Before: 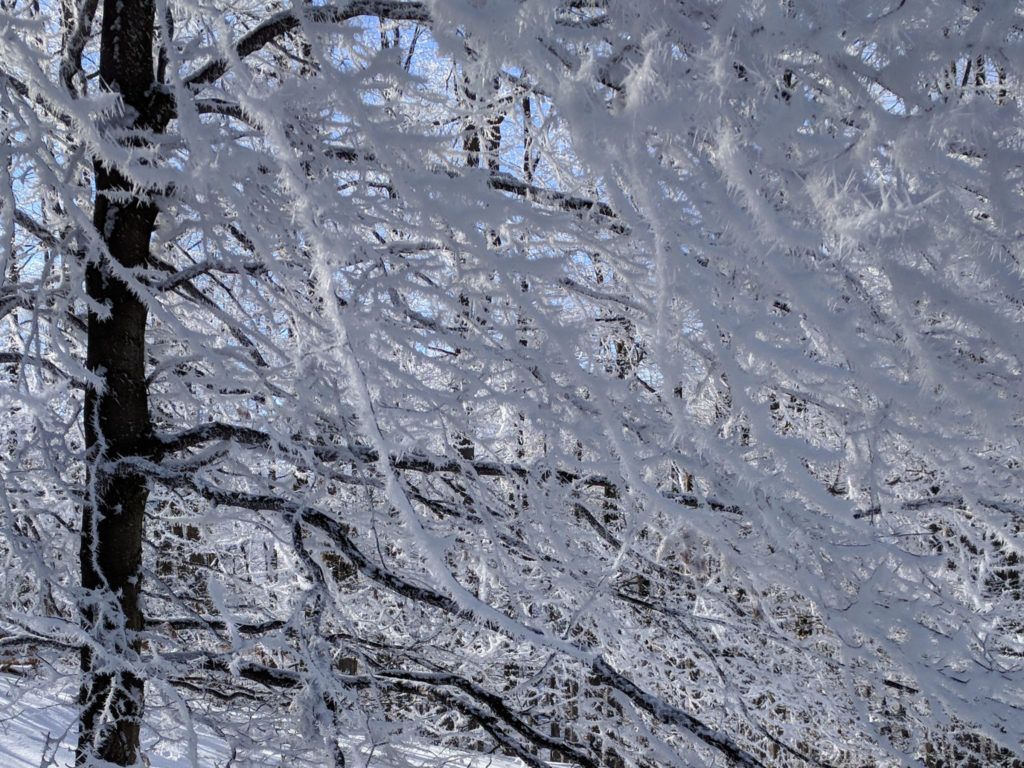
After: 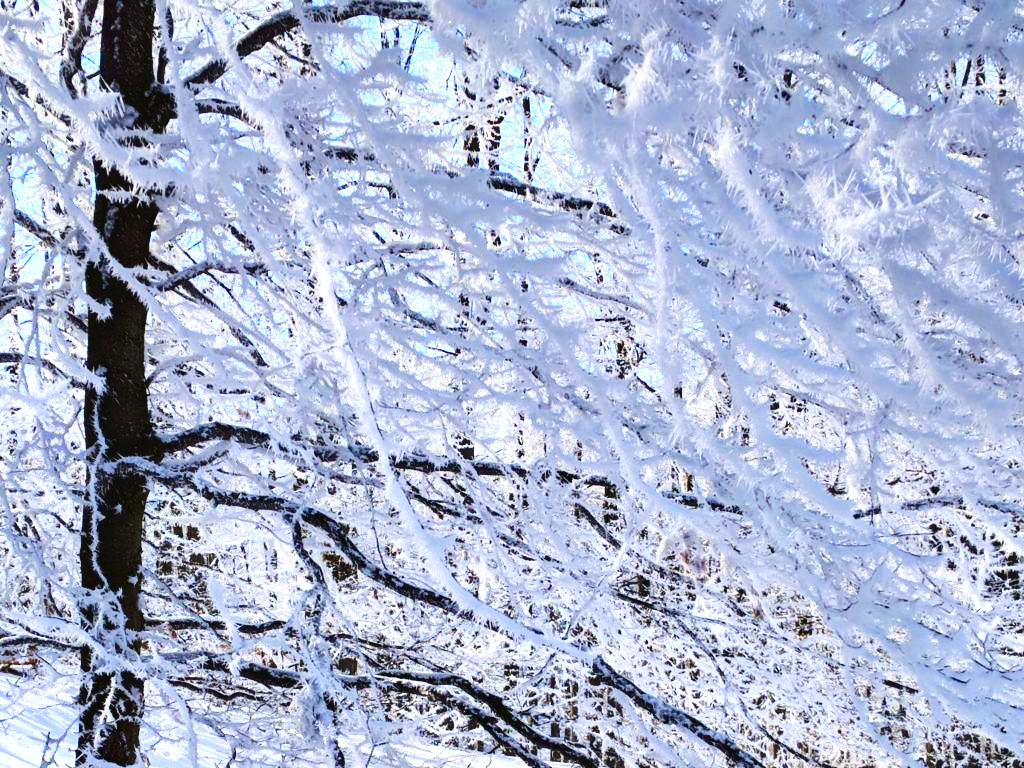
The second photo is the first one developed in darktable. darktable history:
exposure: black level correction -0.002, exposure 0.54 EV, compensate highlight preservation false
color balance rgb: perceptual saturation grading › global saturation 25%, perceptual saturation grading › highlights -50%, perceptual saturation grading › shadows 30%, perceptual brilliance grading › global brilliance 12%, global vibrance 20%
shadows and highlights: low approximation 0.01, soften with gaussian
rgb curve: curves: ch0 [(0, 0) (0.284, 0.292) (0.505, 0.644) (1, 1)], compensate middle gray true
tone curve: curves: ch0 [(0, 0.021) (0.059, 0.053) (0.212, 0.18) (0.337, 0.304) (0.495, 0.505) (0.725, 0.731) (0.89, 0.919) (1, 1)]; ch1 [(0, 0) (0.094, 0.081) (0.311, 0.282) (0.421, 0.417) (0.479, 0.475) (0.54, 0.55) (0.615, 0.65) (0.683, 0.688) (1, 1)]; ch2 [(0, 0) (0.257, 0.217) (0.44, 0.431) (0.498, 0.507) (0.603, 0.598) (1, 1)], color space Lab, independent channels, preserve colors none
